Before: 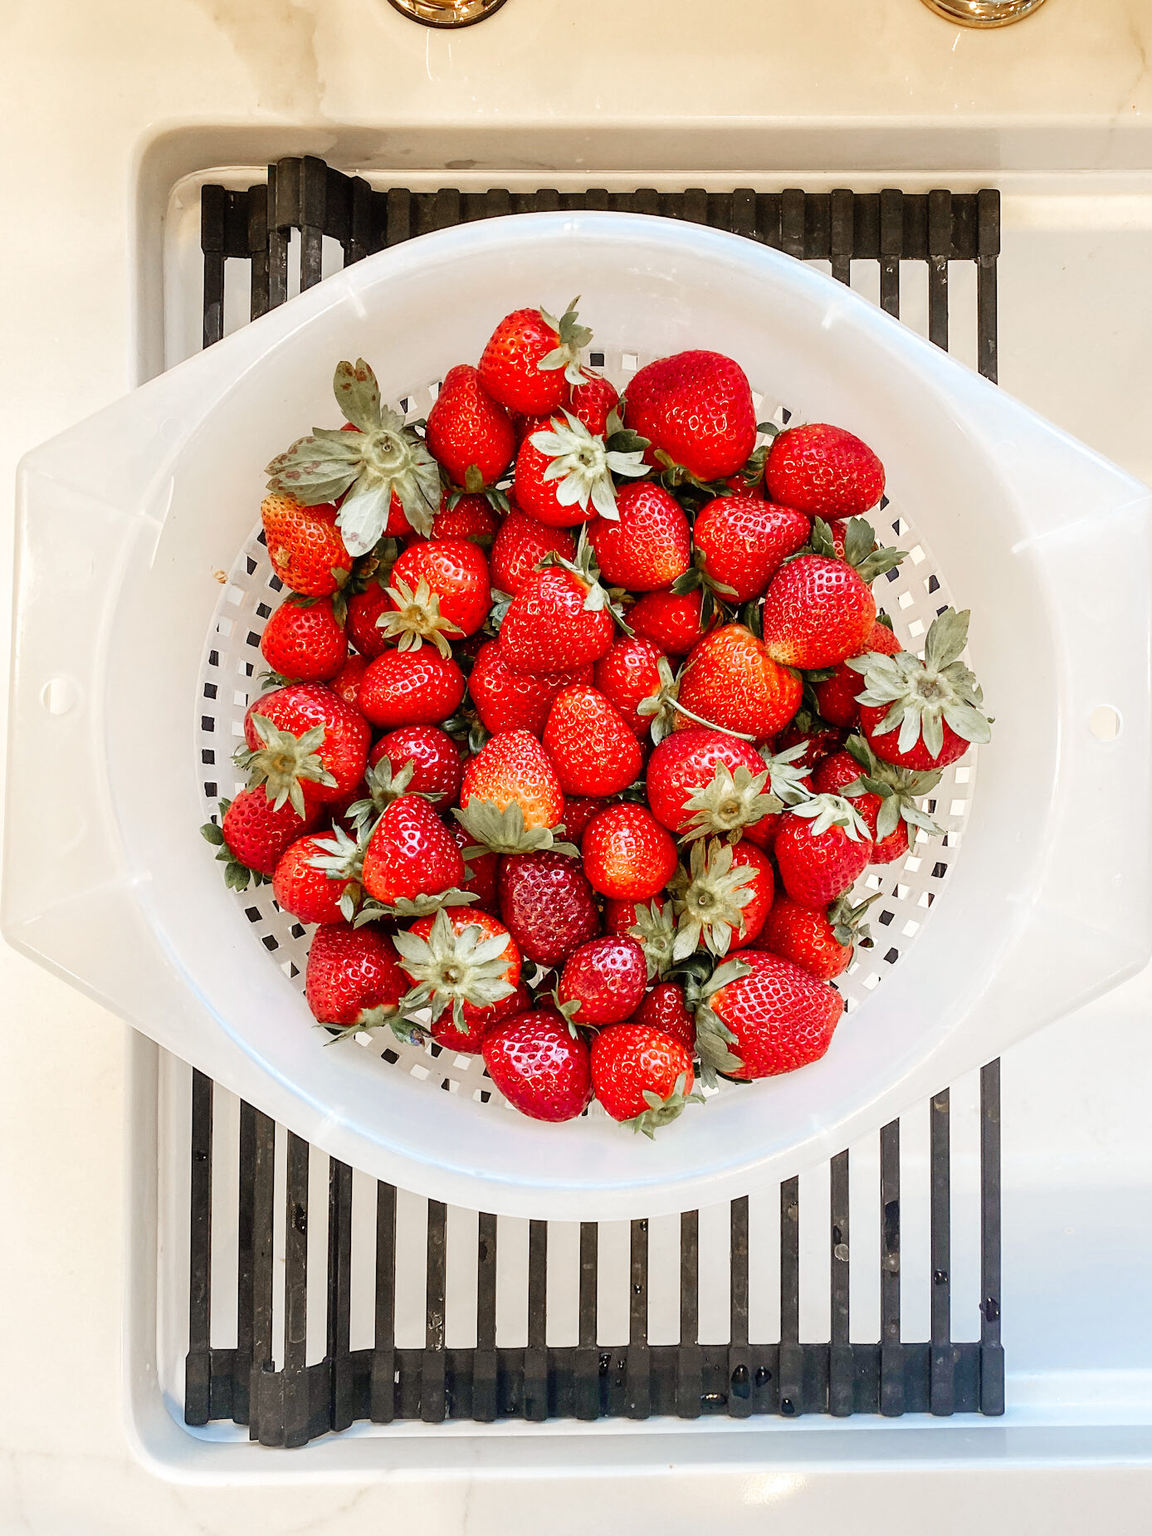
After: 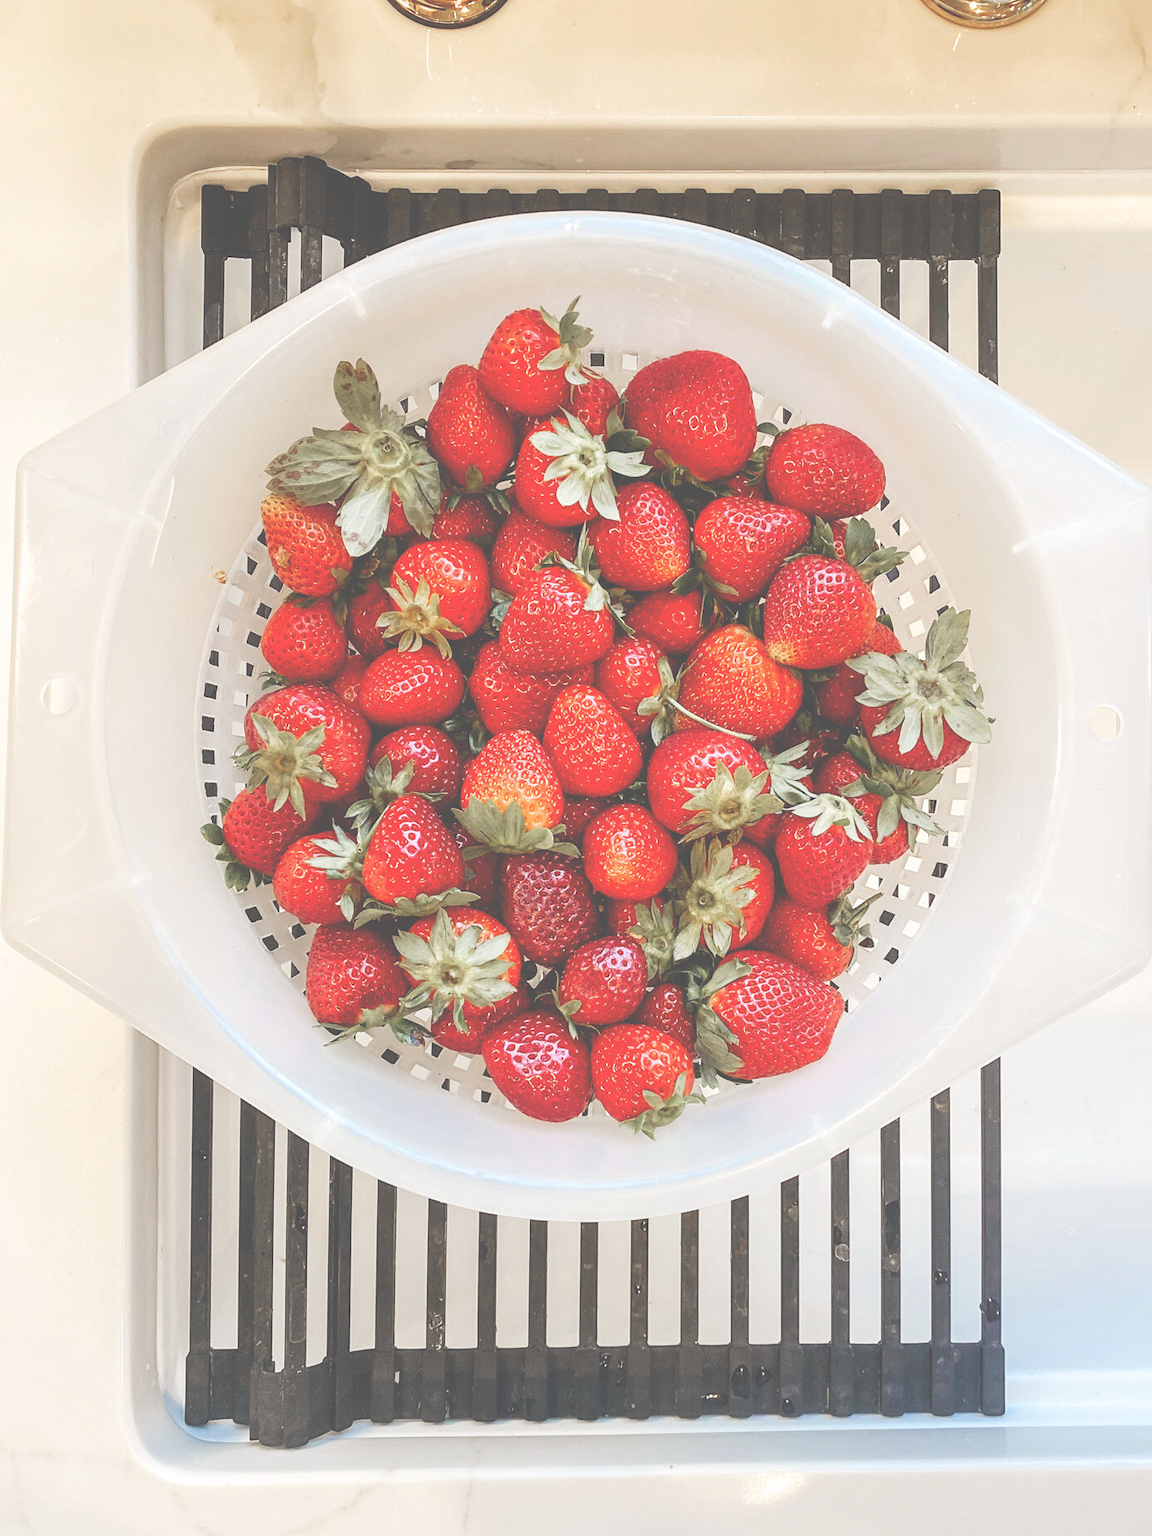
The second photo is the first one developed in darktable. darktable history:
exposure: black level correction -0.086, compensate exposure bias true, compensate highlight preservation false
